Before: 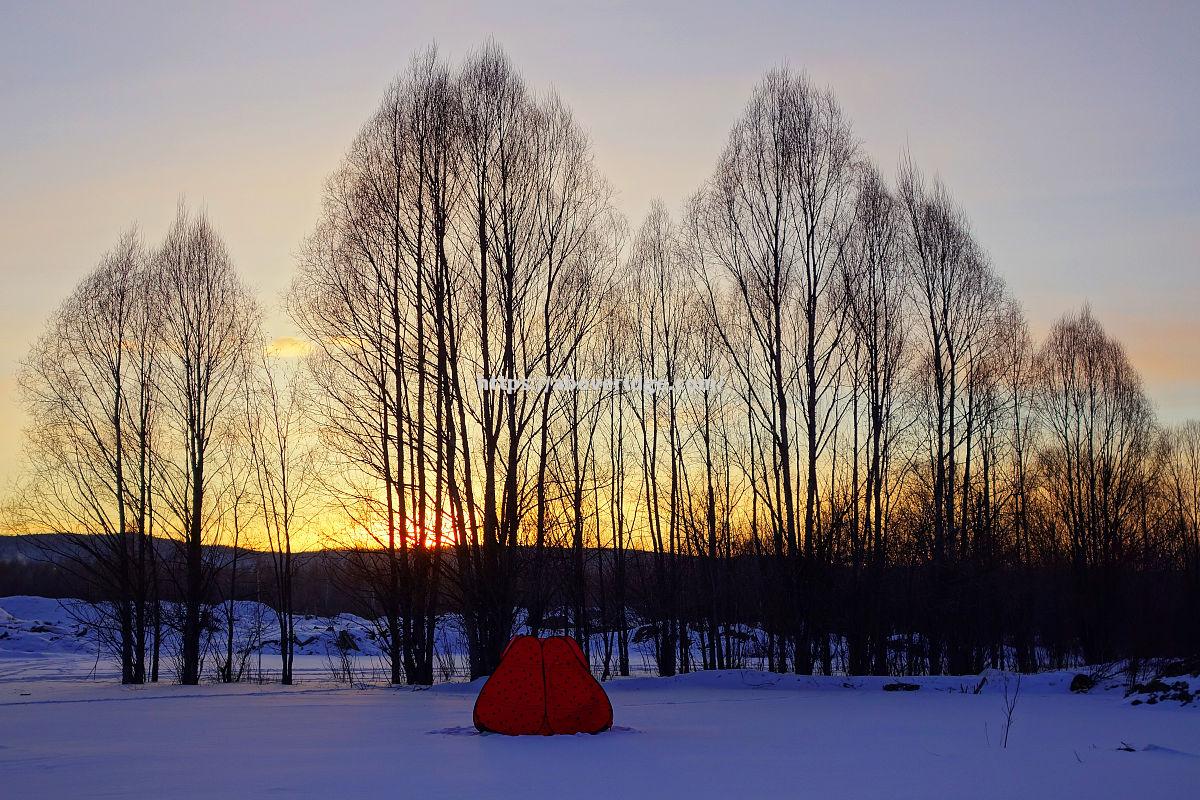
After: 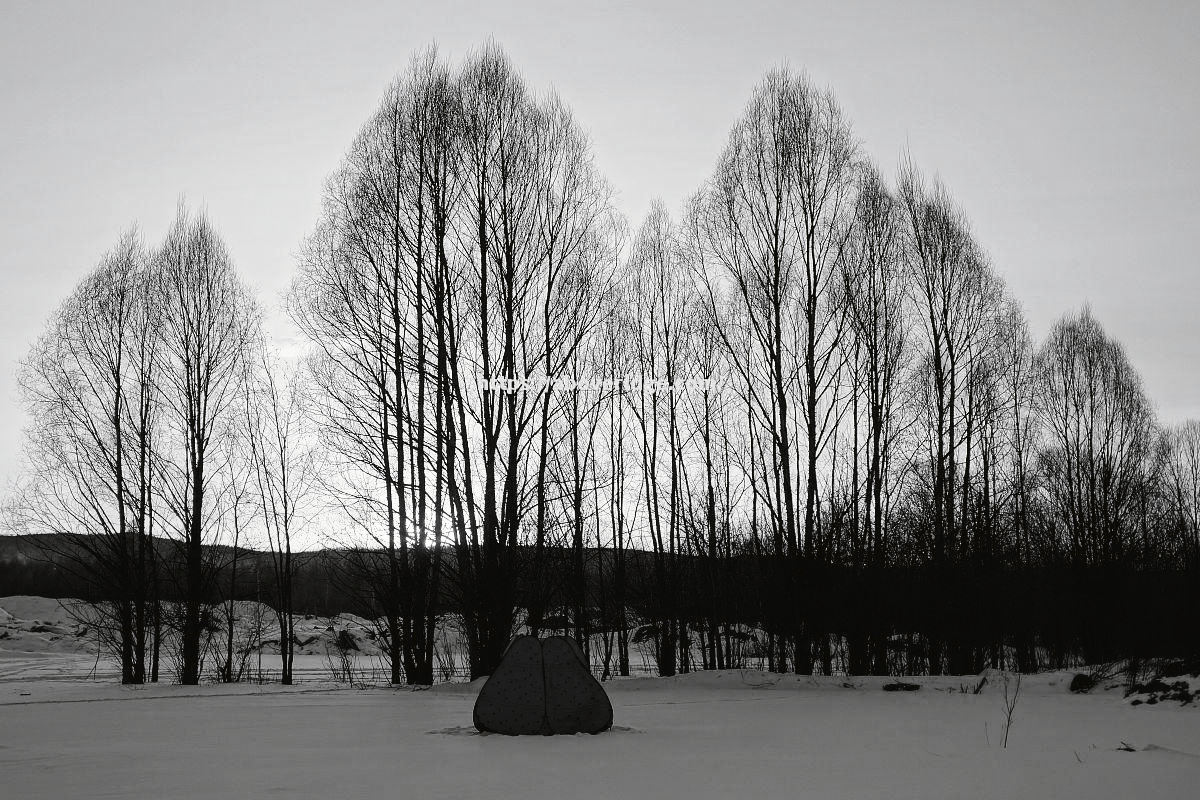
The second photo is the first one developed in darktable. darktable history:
tone curve: curves: ch0 [(0, 0) (0.003, 0.025) (0.011, 0.025) (0.025, 0.029) (0.044, 0.035) (0.069, 0.053) (0.1, 0.083) (0.136, 0.118) (0.177, 0.163) (0.224, 0.22) (0.277, 0.295) (0.335, 0.371) (0.399, 0.444) (0.468, 0.524) (0.543, 0.618) (0.623, 0.702) (0.709, 0.79) (0.801, 0.89) (0.898, 0.973) (1, 1)], preserve colors none
color look up table: target L [91.64, 97.23, 87.41, 90.24, 81.69, 76.25, 78.31, 69.61, 50.69, 40.45, 53.68, 44, 7.568, 200.37, 88.12, 73.68, 71.1, 68.49, 63.6, 48.84, 50.96, 45.63, 48.31, 39.63, 35.72, 15.16, 1.645, 100, 88.82, 82.41, 82.05, 78.79, 74.42, 76.98, 76.98, 82.76, 54.24, 54.24, 53.09, 40.45, 35.16, 21.7, 97.23, 79.88, 82.76, 61.32, 51.22, 34.03, 33.46], target a [-0.1, -0.657, -0.001, -0.003, 0, 0, 0.001, 0, 0.001, 0.001, 0.001, 0, 0, 0, -0.002, 0 ×4, 0.001 ×5, 0, 0, -0.153, -0.286, -0.001, 0, 0, 0.001, 0 ×4, 0.001 ×5, 0, -0.657, 0, 0, 0, 0.001, 0, 0.001], target b [1.238, 8.447, 0.003, 0.026, 0.002, 0.002, -0.005, 0.002, -0.004, -0.003, -0.002, 0.001, -0.002, 0, 0.025, 0.002 ×4, -0.004, -0.004, -0.003, -0.004, -0.003, -0.003, -0.001, 1.891, 3.599, 0.003, 0.002, 0.002, -0.005, 0.002 ×4, -0.004, -0.004, -0.003 ×4, 8.447, 0.002, 0.002, 0.002, -0.004, -0.003, -0.003], num patches 49
